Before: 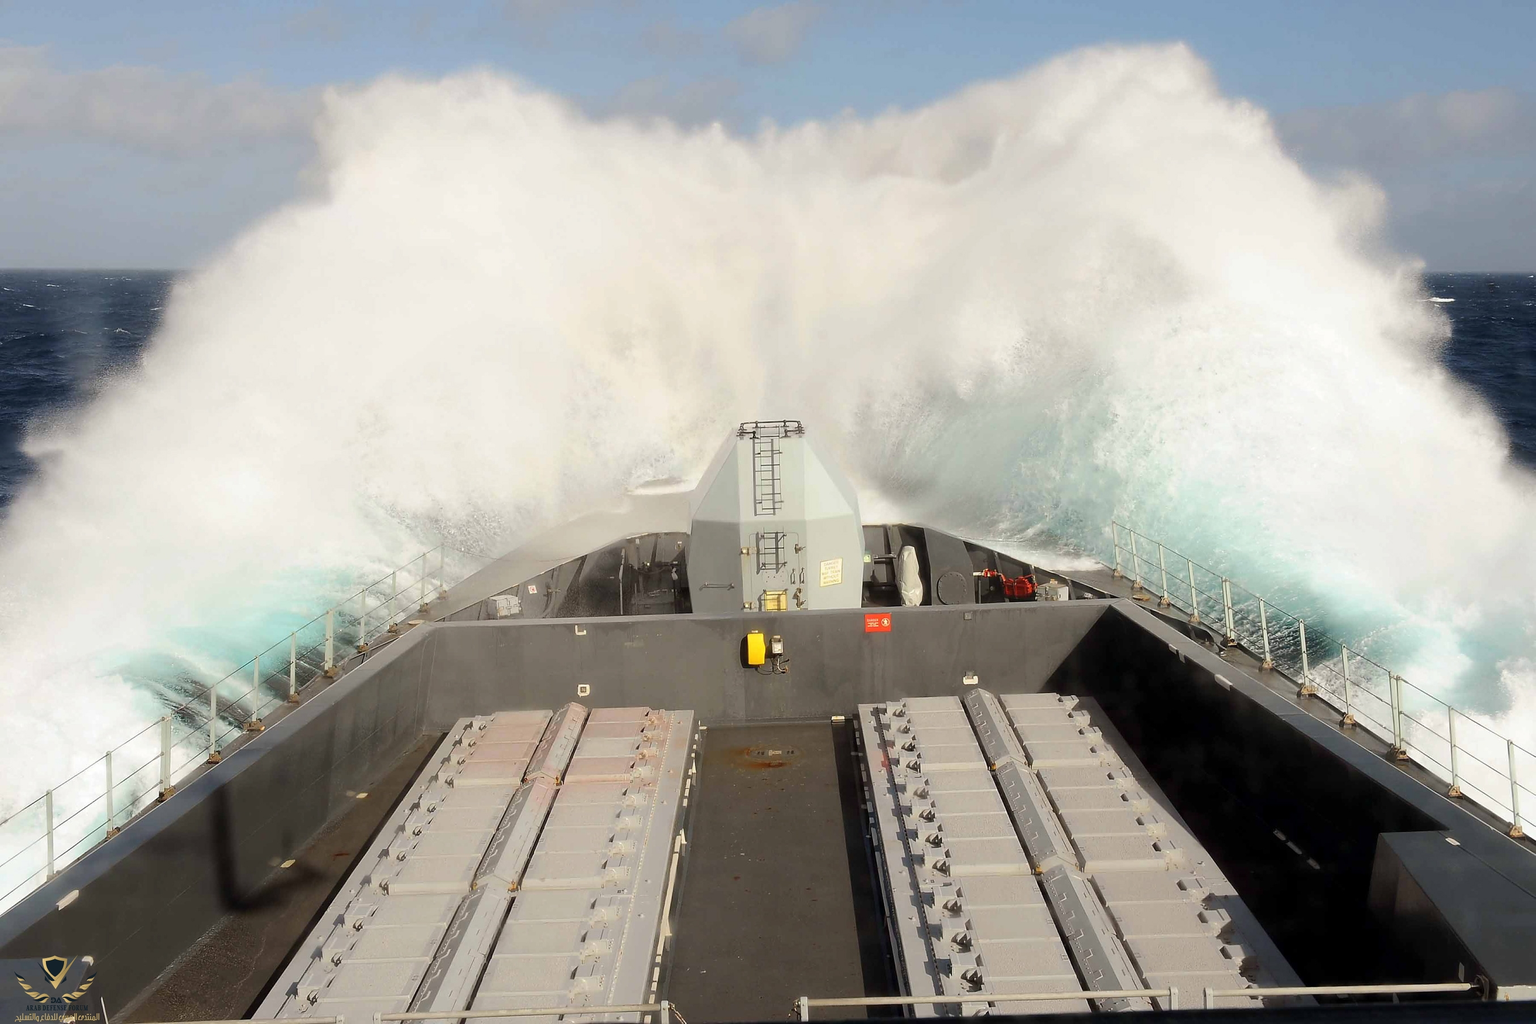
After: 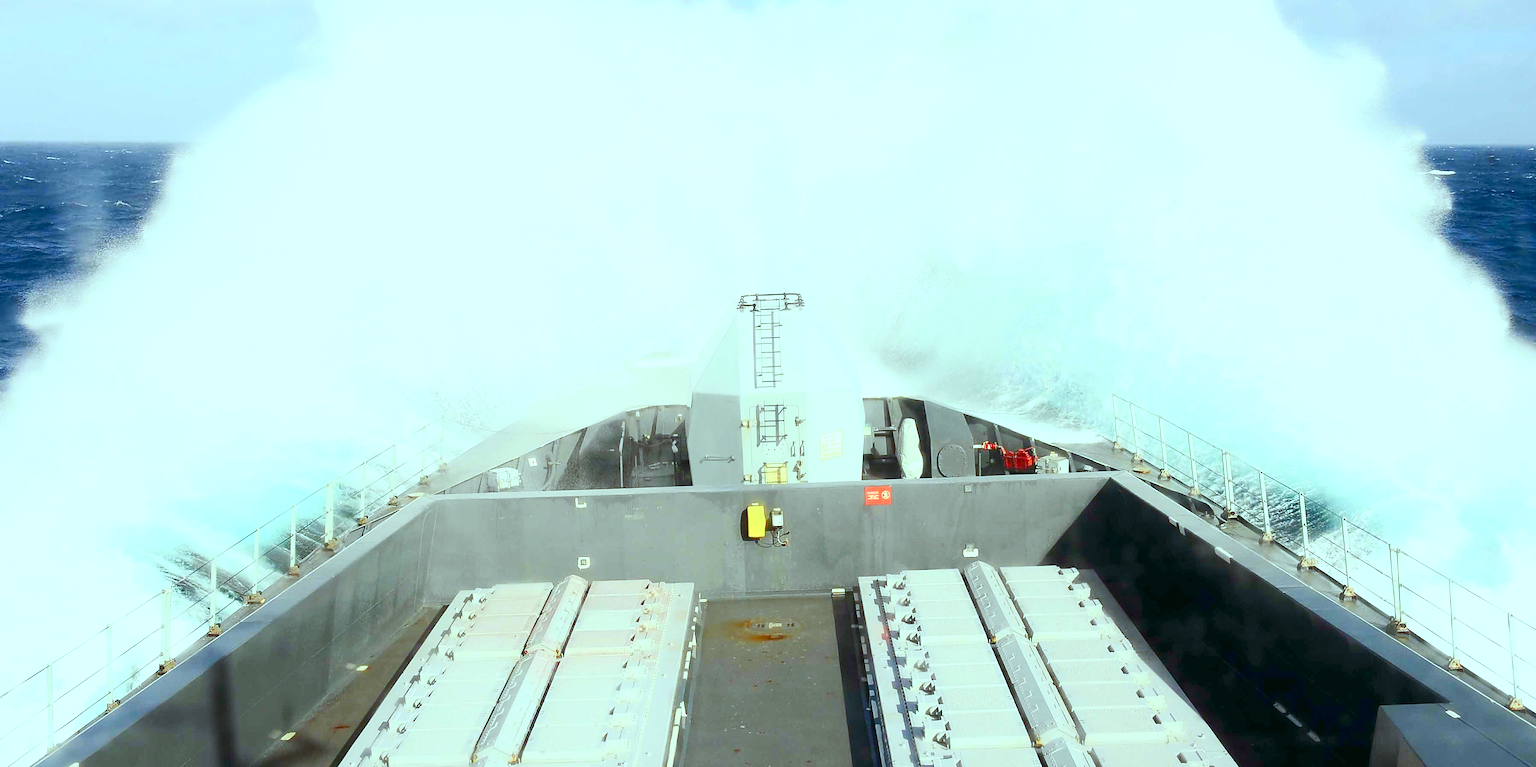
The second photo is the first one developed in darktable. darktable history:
exposure: black level correction 0, exposure 0.7 EV, compensate exposure bias true, compensate highlight preservation false
contrast brightness saturation: contrast 0.2, brightness 0.16, saturation 0.22
crop and rotate: top 12.5%, bottom 12.5%
color balance: mode lift, gamma, gain (sRGB), lift [0.997, 0.979, 1.021, 1.011], gamma [1, 1.084, 0.916, 0.998], gain [1, 0.87, 1.13, 1.101], contrast 4.55%, contrast fulcrum 38.24%, output saturation 104.09%
white balance: red 0.967, blue 1.049
color balance rgb: shadows lift › chroma 1%, shadows lift › hue 113°, highlights gain › chroma 0.2%, highlights gain › hue 333°, perceptual saturation grading › global saturation 20%, perceptual saturation grading › highlights -50%, perceptual saturation grading › shadows 25%, contrast -10%
